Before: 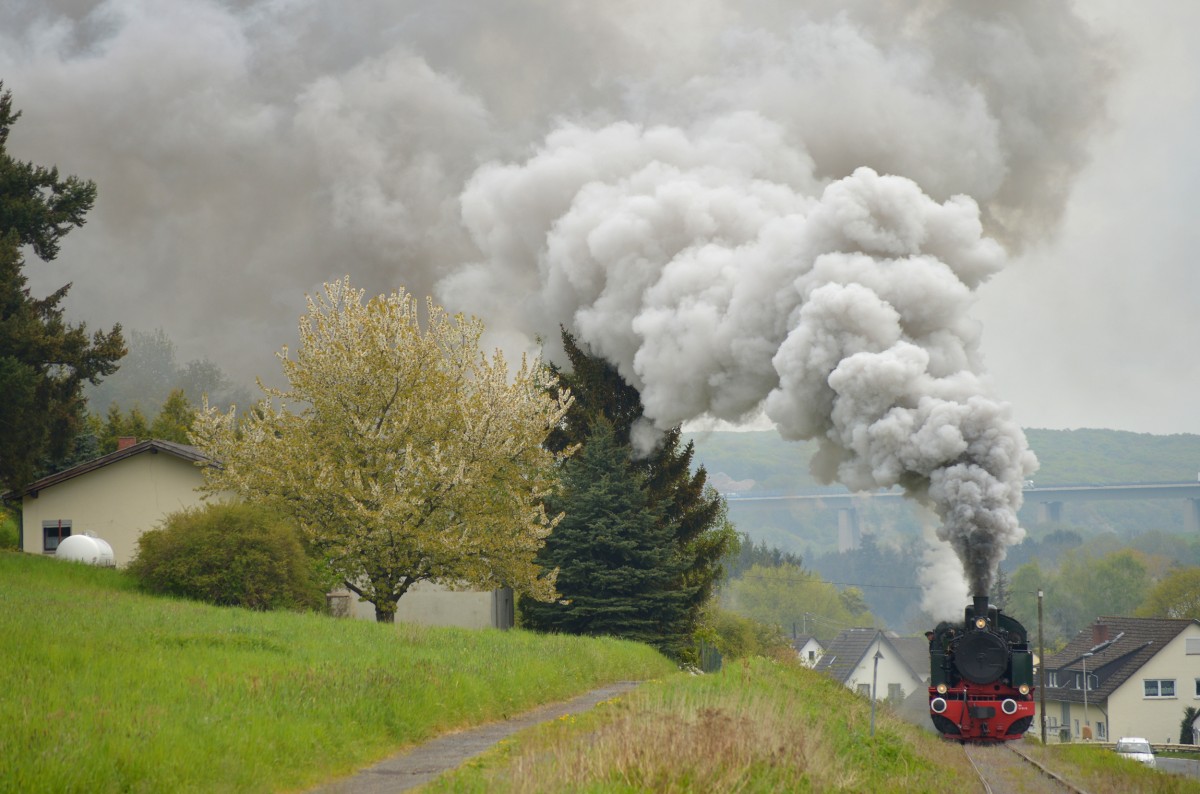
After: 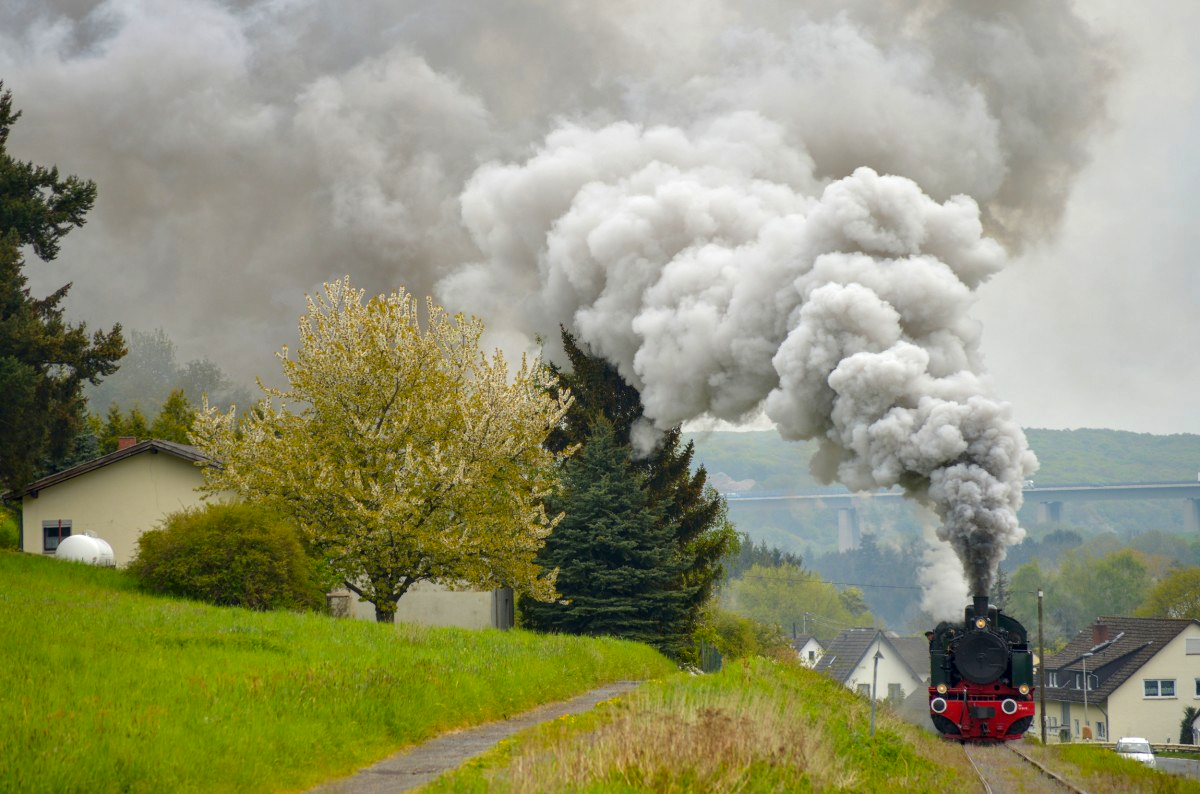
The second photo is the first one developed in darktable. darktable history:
color balance rgb: power › hue 214.46°, perceptual saturation grading › global saturation 30.467%
local contrast: highlights 34%, detail 135%
